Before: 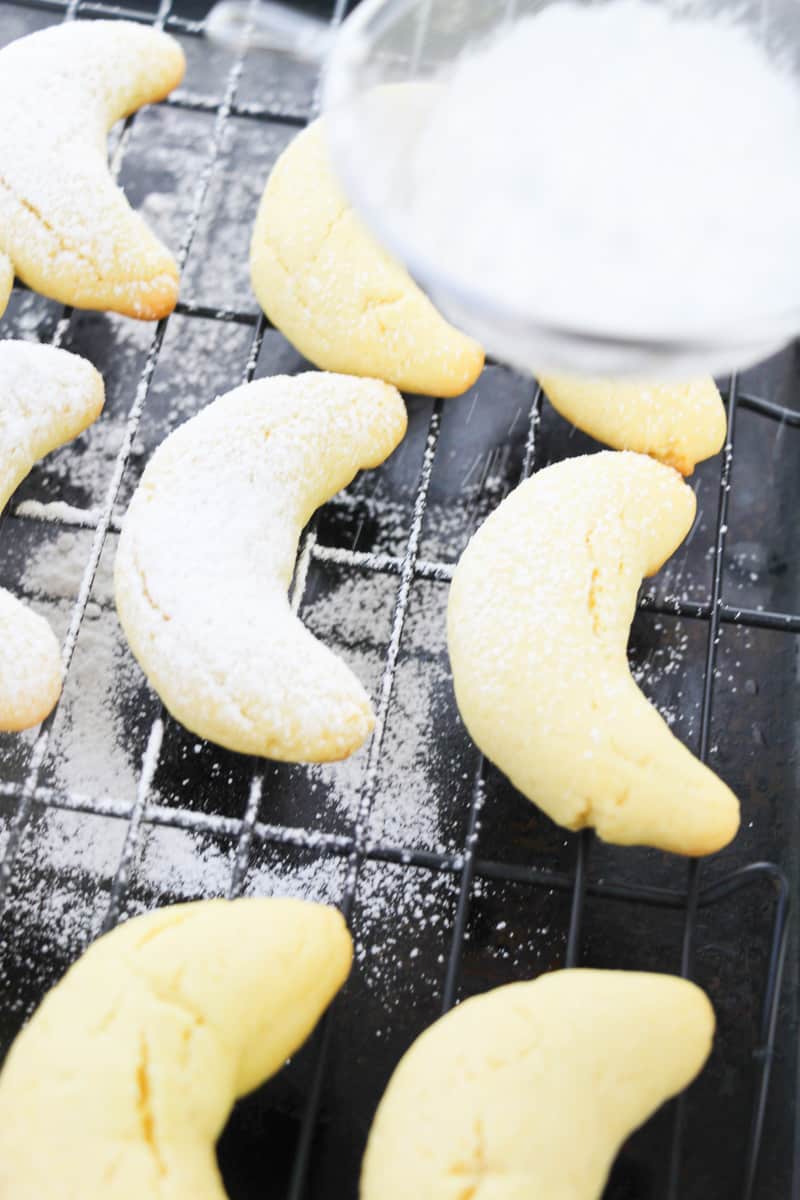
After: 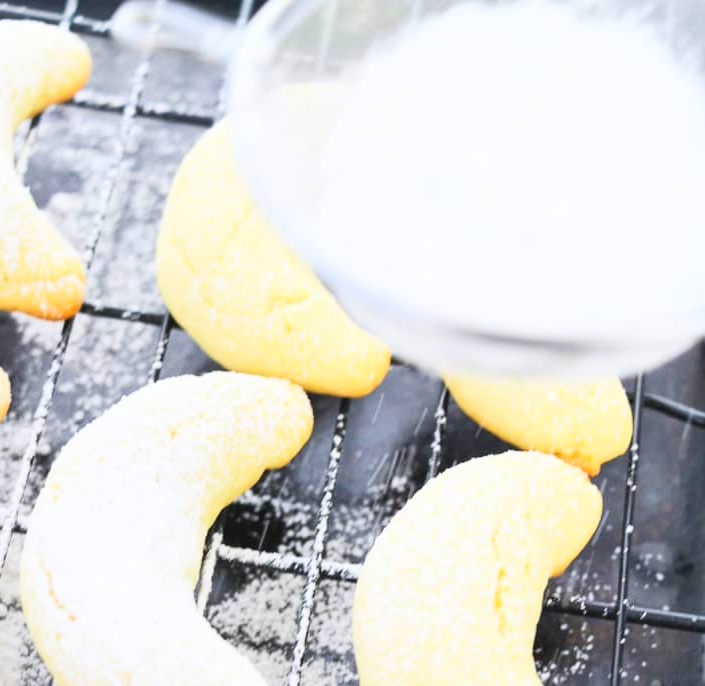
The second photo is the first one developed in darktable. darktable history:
contrast brightness saturation: contrast 0.2, brightness 0.16, saturation 0.22
crop and rotate: left 11.812%, bottom 42.776%
